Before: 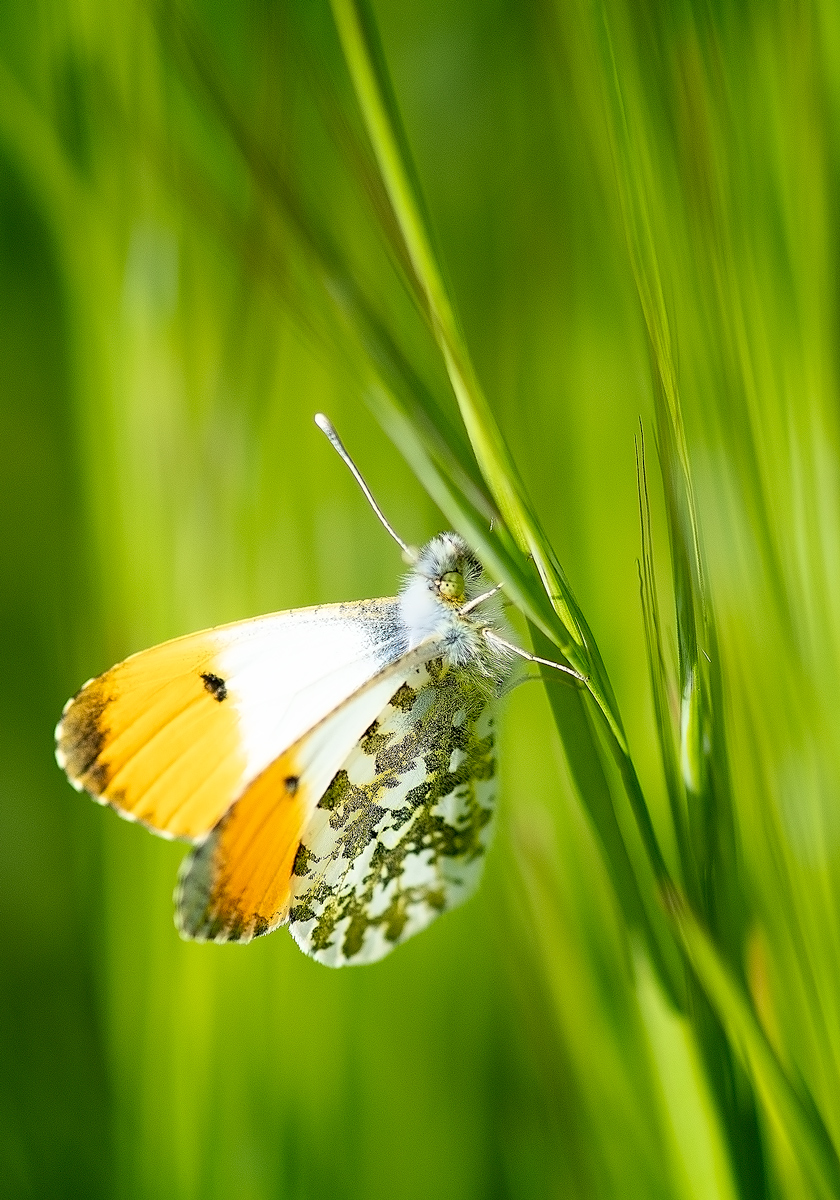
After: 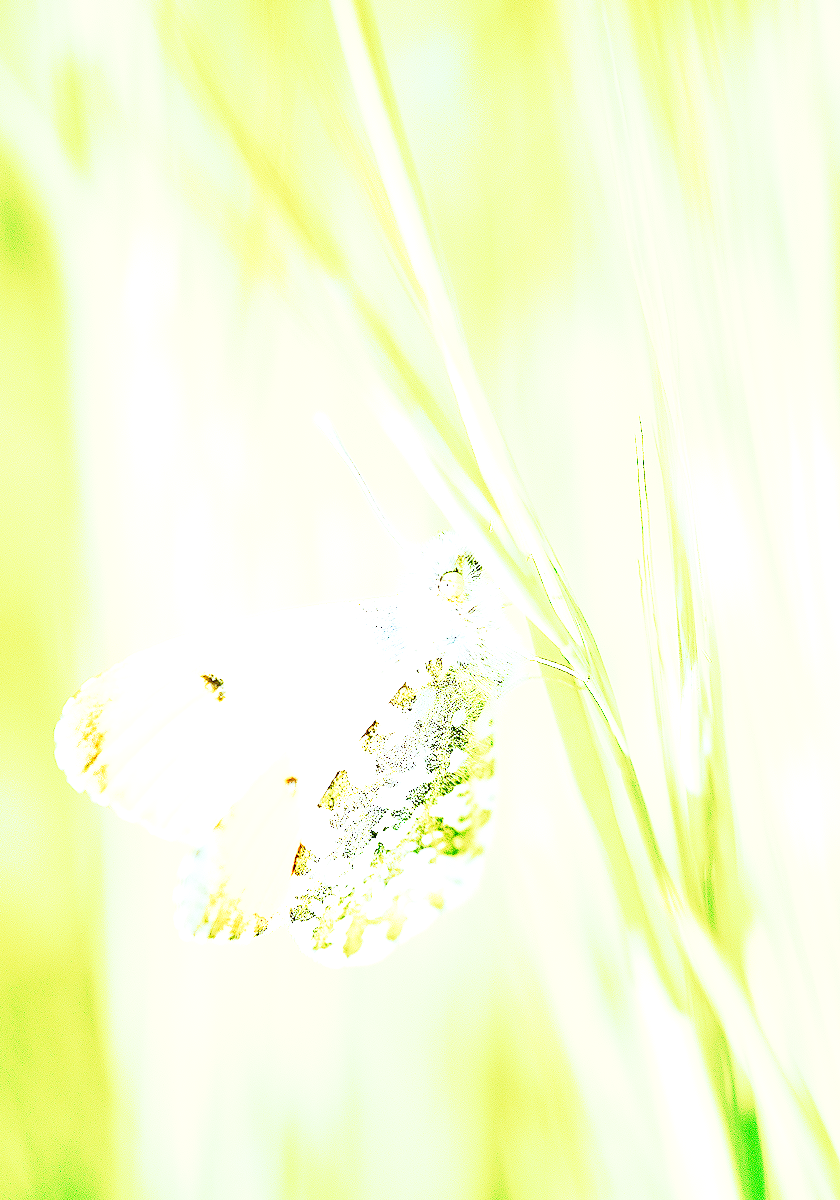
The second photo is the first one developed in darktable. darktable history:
color correction: highlights a* -5.04, highlights b* -4.04, shadows a* 3.85, shadows b* 4.47
local contrast: mode bilateral grid, contrast 20, coarseness 49, detail 127%, midtone range 0.2
tone curve: curves: ch0 [(0, 0) (0.003, 0.005) (0.011, 0.018) (0.025, 0.041) (0.044, 0.072) (0.069, 0.113) (0.1, 0.163) (0.136, 0.221) (0.177, 0.289) (0.224, 0.366) (0.277, 0.452) (0.335, 0.546) (0.399, 0.65) (0.468, 0.763) (0.543, 0.885) (0.623, 0.93) (0.709, 0.946) (0.801, 0.963) (0.898, 0.981) (1, 1)], preserve colors none
exposure: exposure 2.973 EV, compensate exposure bias true, compensate highlight preservation false
